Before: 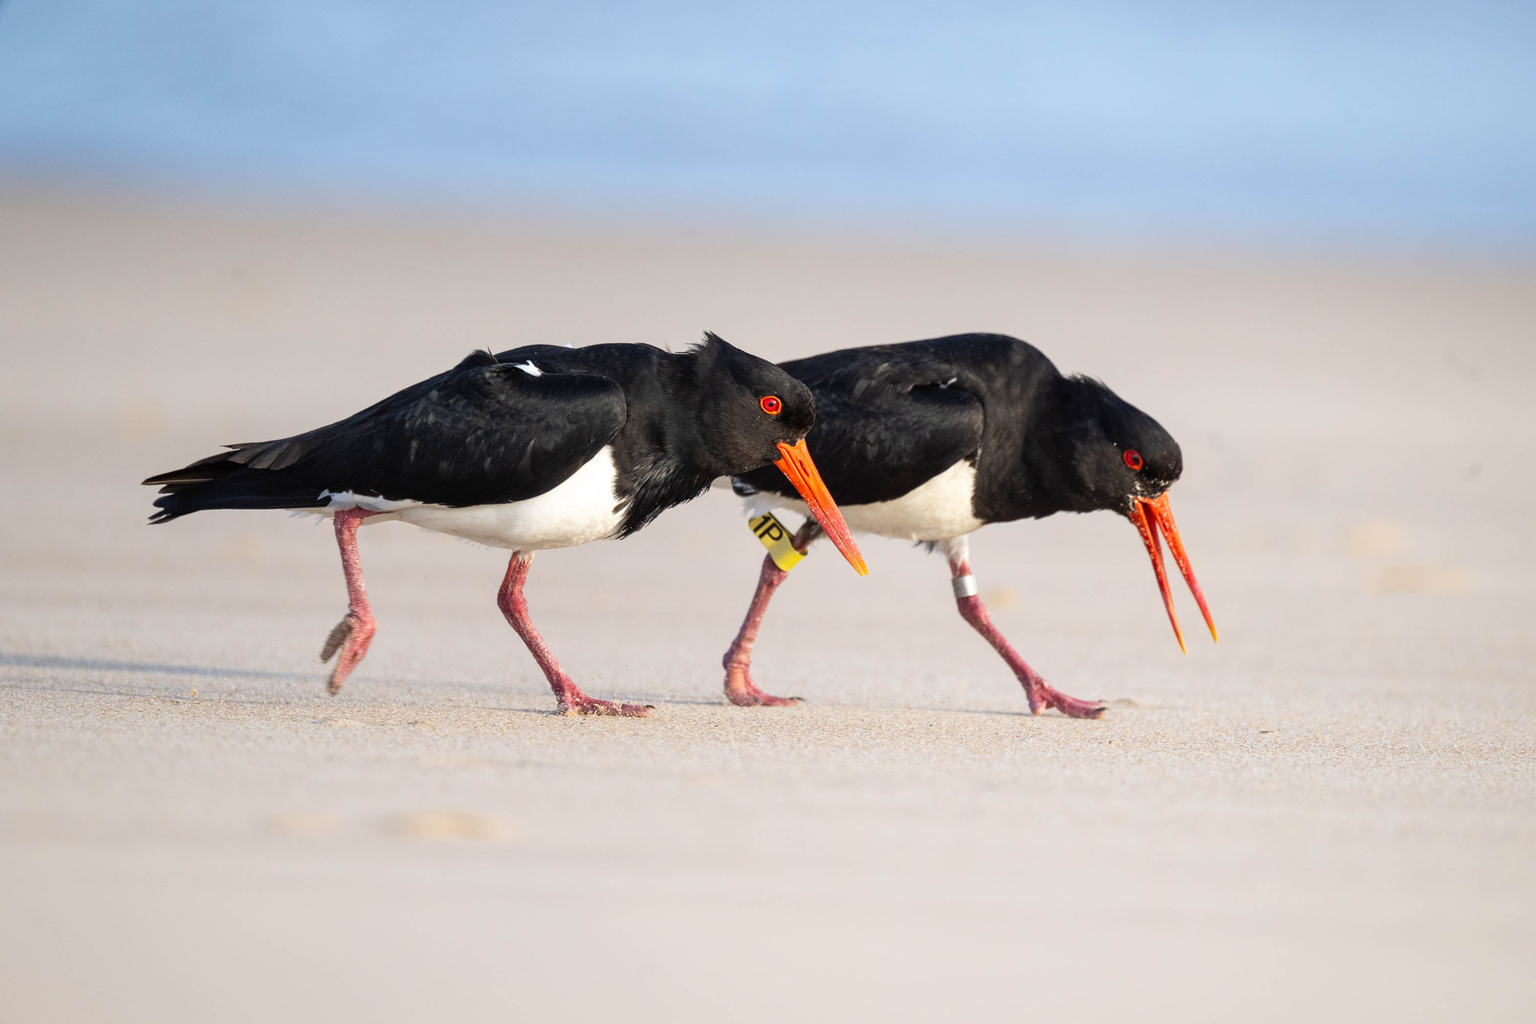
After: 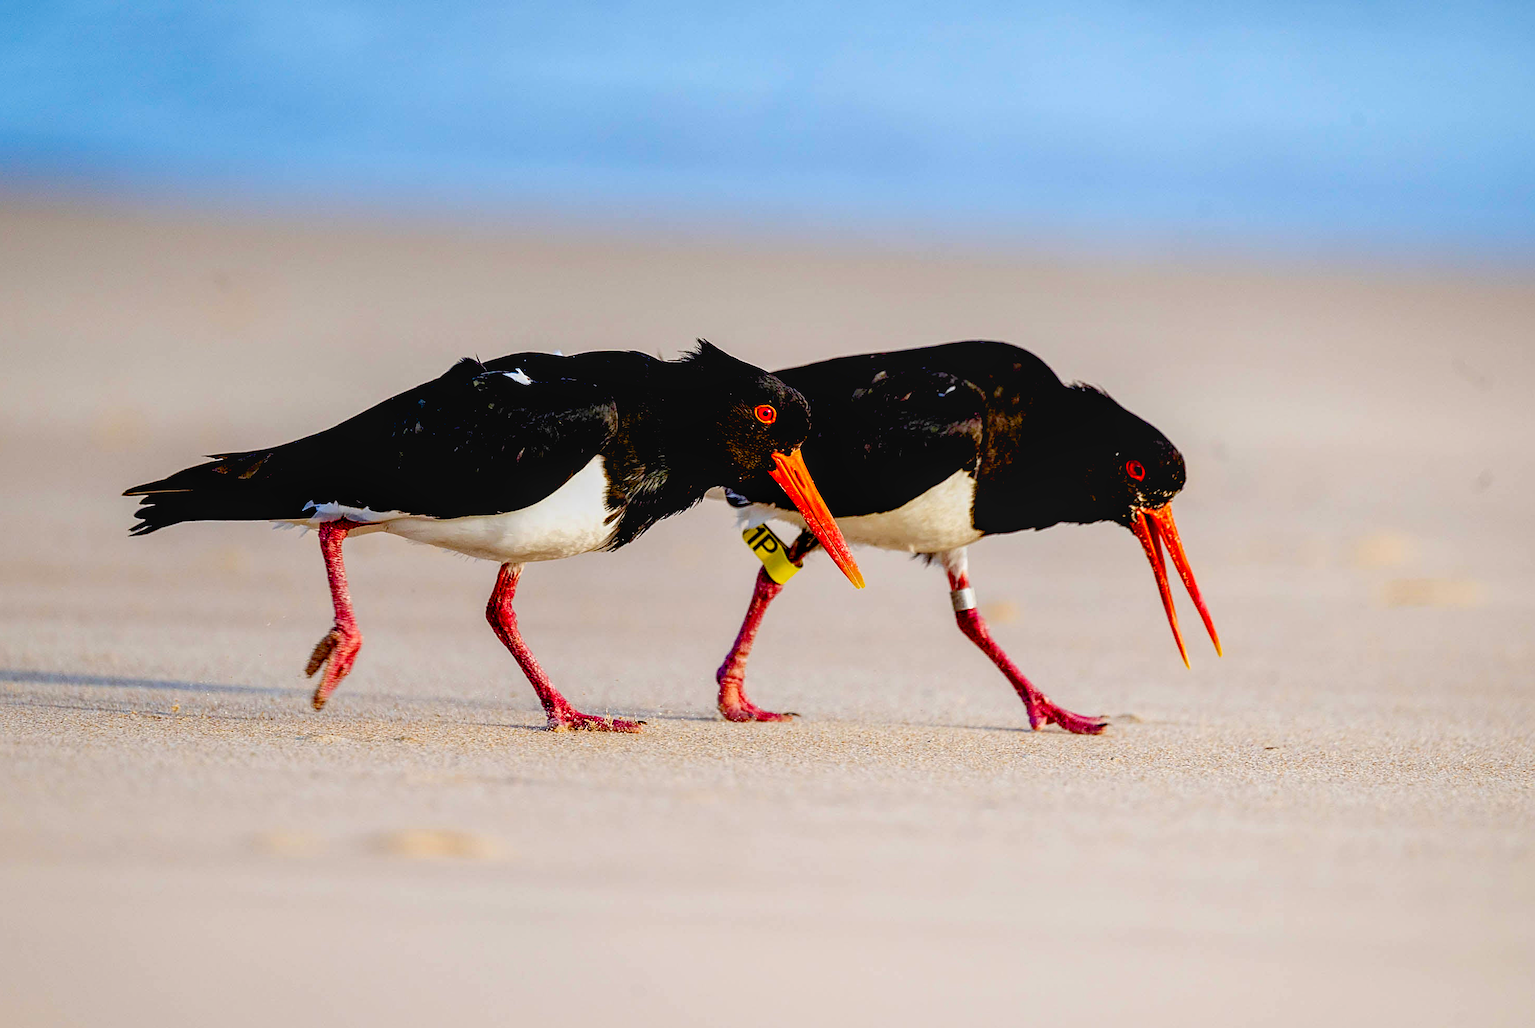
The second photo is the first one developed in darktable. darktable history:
base curve: curves: ch0 [(0, 0) (0.283, 0.295) (1, 1)], preserve colors none
tone equalizer: -8 EV 0.031 EV, edges refinement/feathering 500, mask exposure compensation -1.57 EV, preserve details no
sharpen: on, module defaults
crop and rotate: left 1.434%, right 0.691%, bottom 1.735%
contrast brightness saturation: brightness -0.02, saturation 0.353
local contrast: on, module defaults
exposure: black level correction 0.054, exposure -0.034 EV, compensate exposure bias true, compensate highlight preservation false
color balance rgb: linear chroma grading › global chroma 19.022%, perceptual saturation grading › global saturation 20%, perceptual saturation grading › highlights -48.986%, perceptual saturation grading › shadows 25.225%, perceptual brilliance grading › global brilliance -0.724%, perceptual brilliance grading › highlights -1.321%, perceptual brilliance grading › mid-tones -1.638%, perceptual brilliance grading › shadows -1.707%, global vibrance 33.14%
